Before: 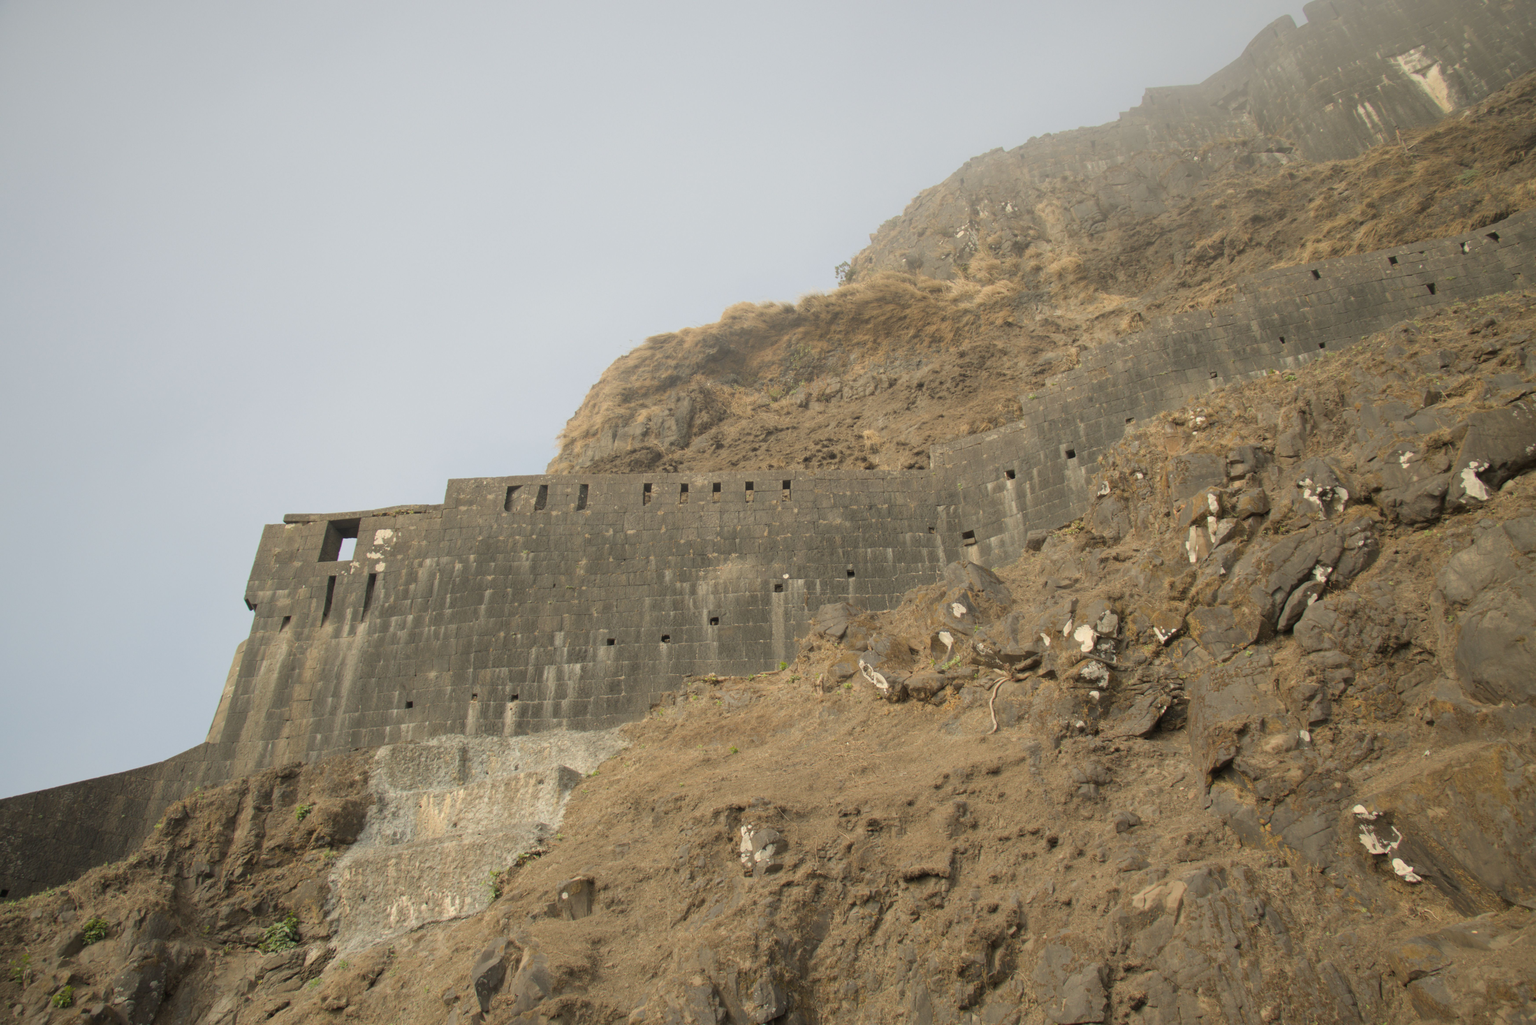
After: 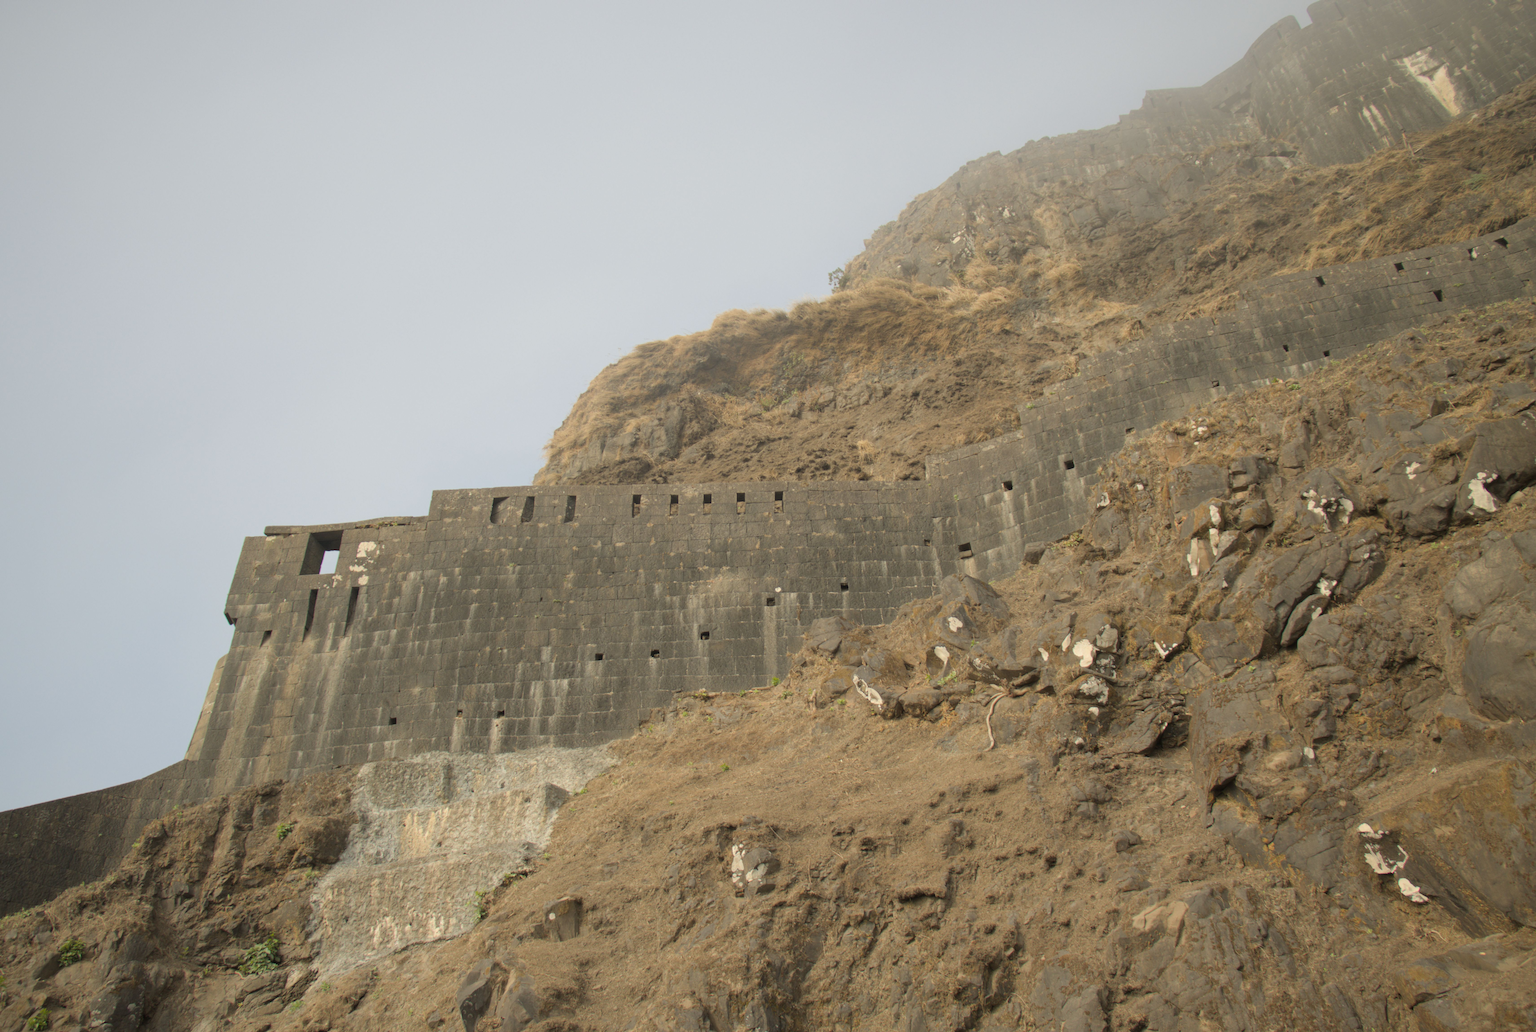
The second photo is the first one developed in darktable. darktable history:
crop and rotate: left 1.671%, right 0.56%, bottom 1.475%
